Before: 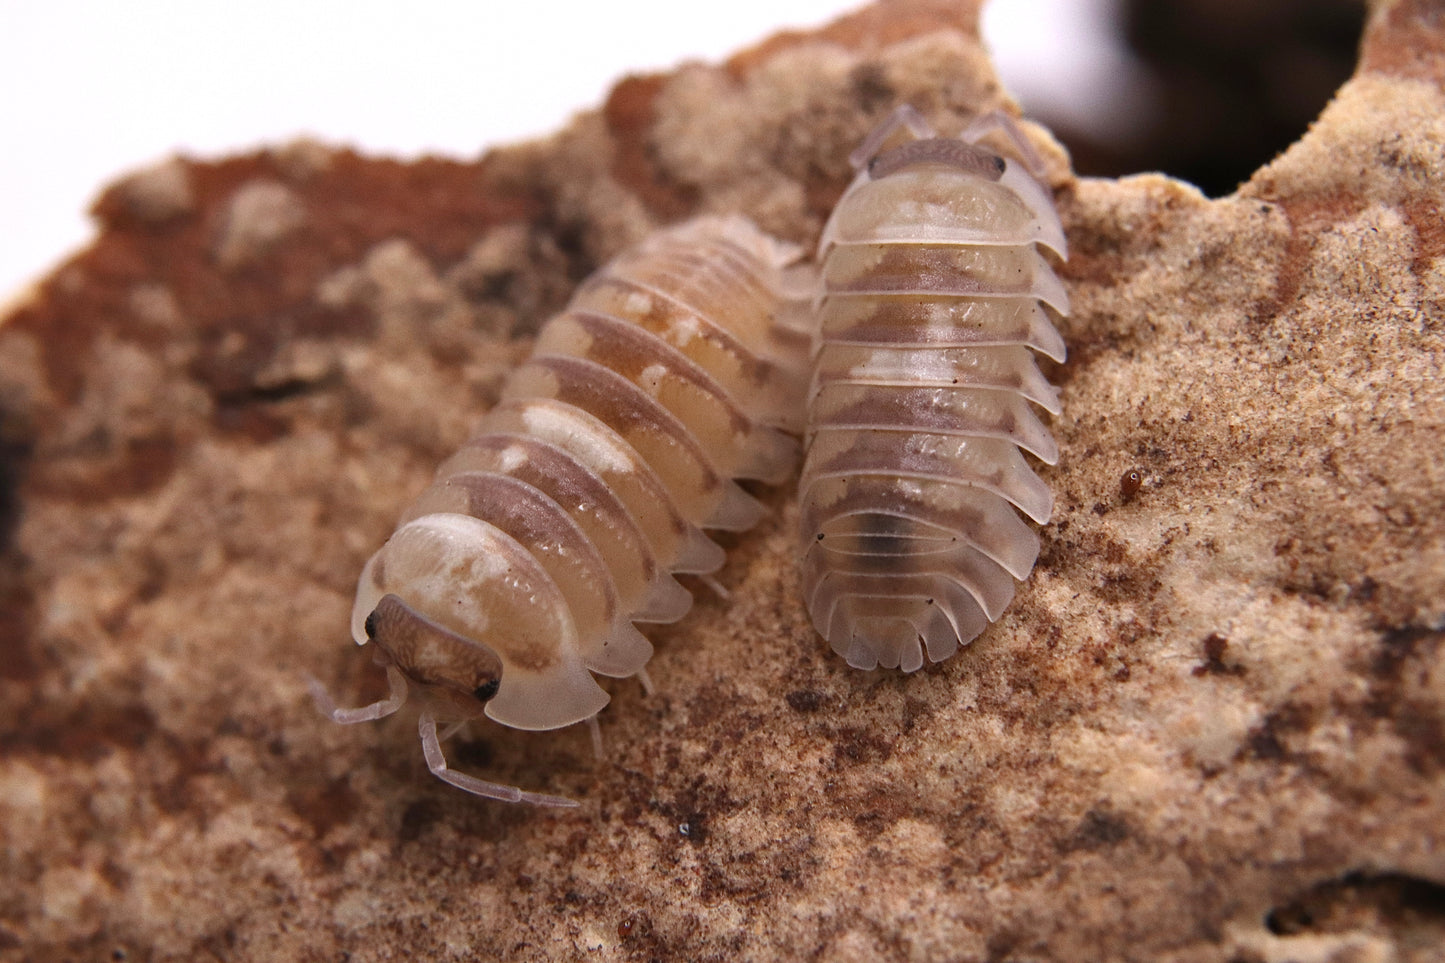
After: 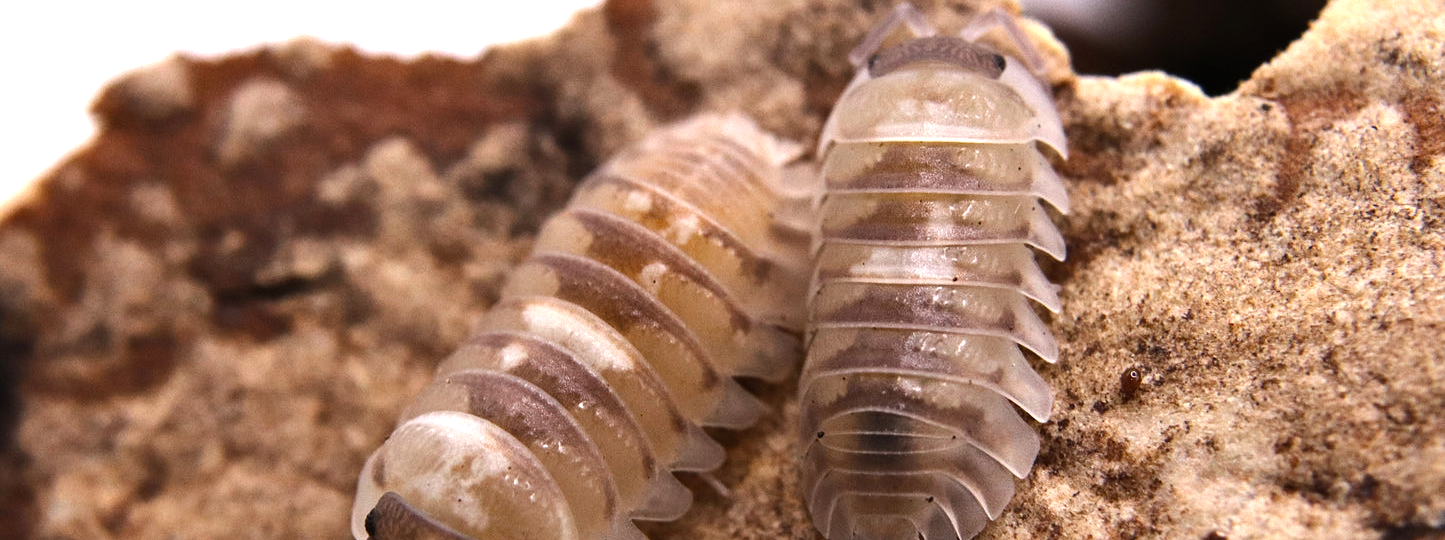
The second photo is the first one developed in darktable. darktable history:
color zones: curves: ch0 [(0, 0.5) (0.143, 0.5) (0.286, 0.5) (0.429, 0.504) (0.571, 0.5) (0.714, 0.509) (0.857, 0.5) (1, 0.5)]; ch1 [(0, 0.425) (0.143, 0.425) (0.286, 0.375) (0.429, 0.405) (0.571, 0.5) (0.714, 0.47) (0.857, 0.425) (1, 0.435)]; ch2 [(0, 0.5) (0.143, 0.5) (0.286, 0.5) (0.429, 0.517) (0.571, 0.5) (0.714, 0.51) (0.857, 0.5) (1, 0.5)]
crop and rotate: top 10.605%, bottom 33.274%
color balance: output saturation 120%
tone equalizer: -8 EV -0.75 EV, -7 EV -0.7 EV, -6 EV -0.6 EV, -5 EV -0.4 EV, -3 EV 0.4 EV, -2 EV 0.6 EV, -1 EV 0.7 EV, +0 EV 0.75 EV, edges refinement/feathering 500, mask exposure compensation -1.57 EV, preserve details no
